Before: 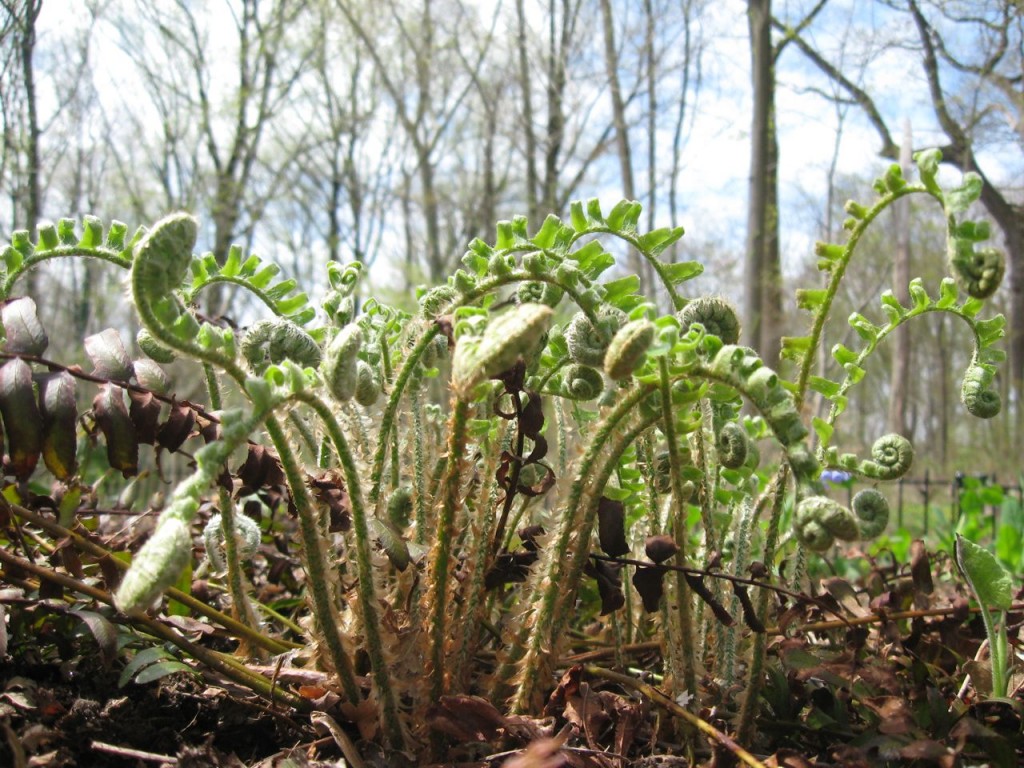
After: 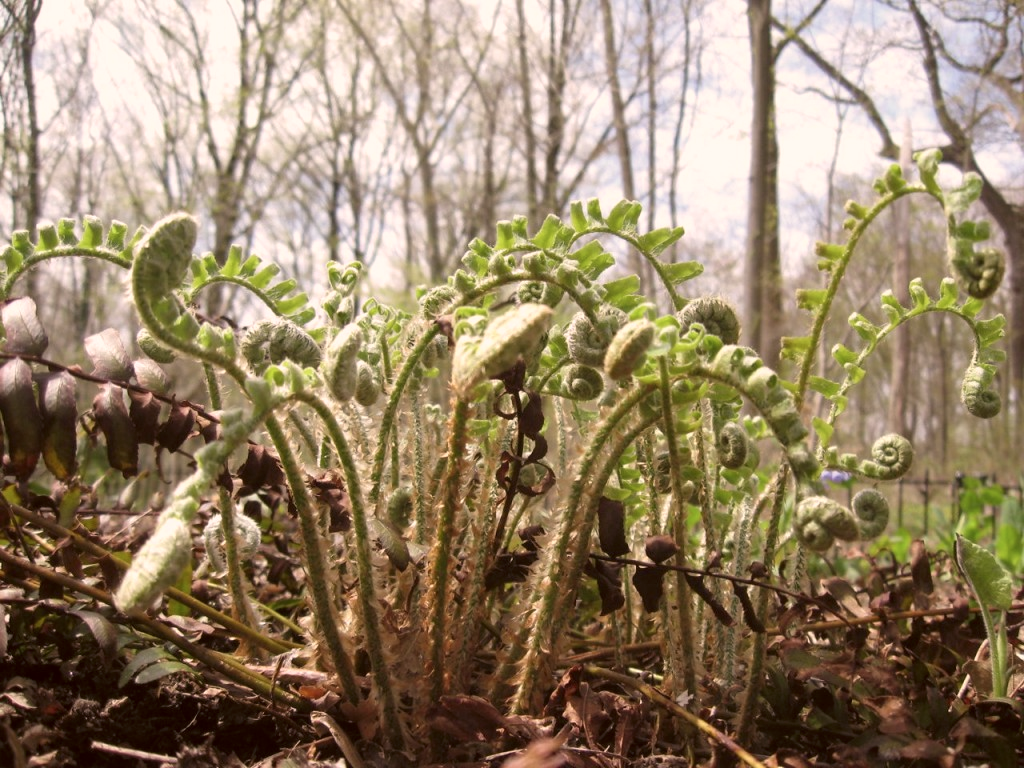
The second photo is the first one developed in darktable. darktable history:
color correction: highlights a* 10.21, highlights b* 9.66, shadows a* 8.21, shadows b* 7.77, saturation 0.789
